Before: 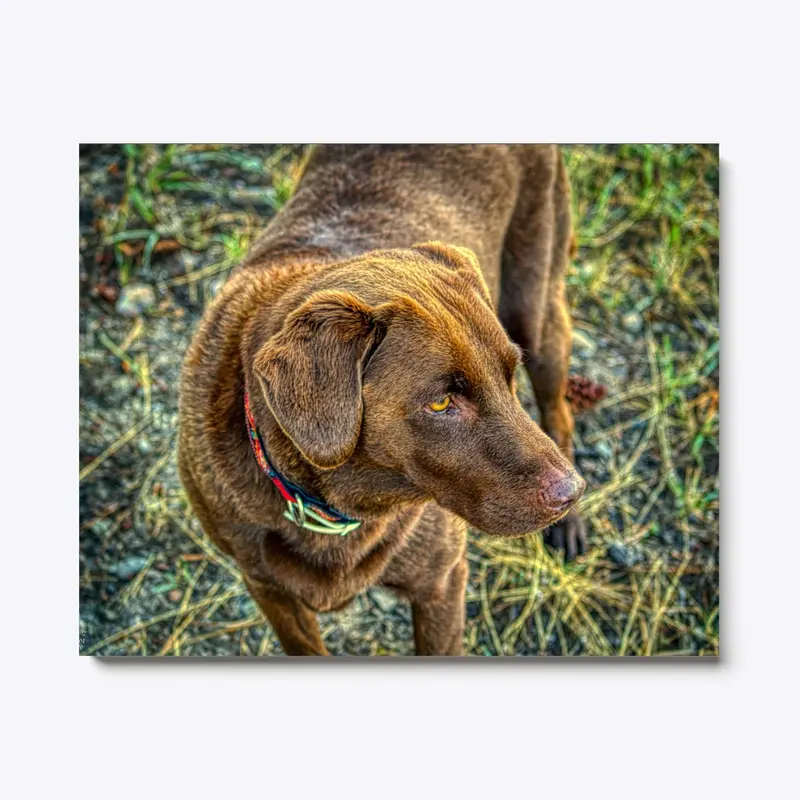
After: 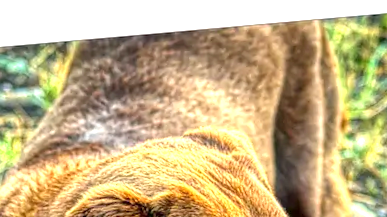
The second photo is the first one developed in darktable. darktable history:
exposure: exposure 1.137 EV, compensate highlight preservation false
rotate and perspective: rotation -4.98°, automatic cropping off
crop: left 28.64%, top 16.832%, right 26.637%, bottom 58.055%
